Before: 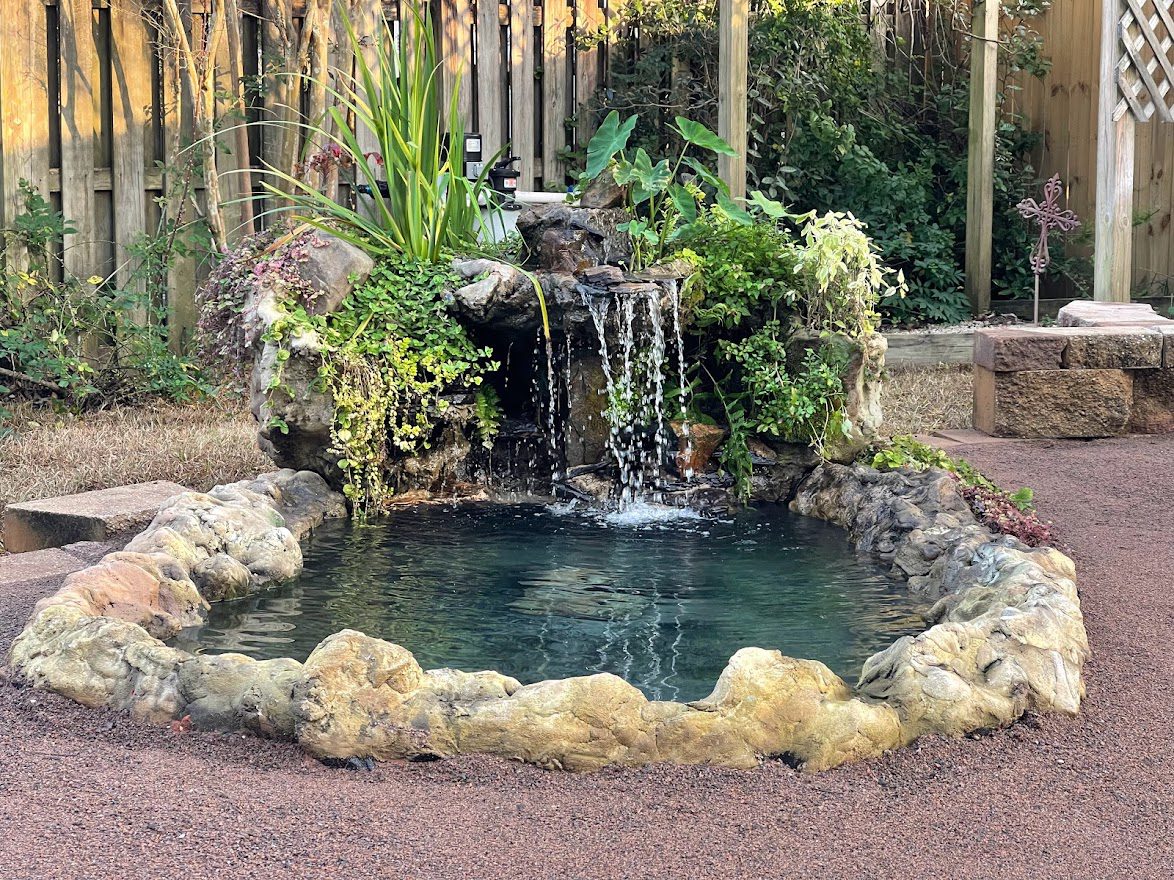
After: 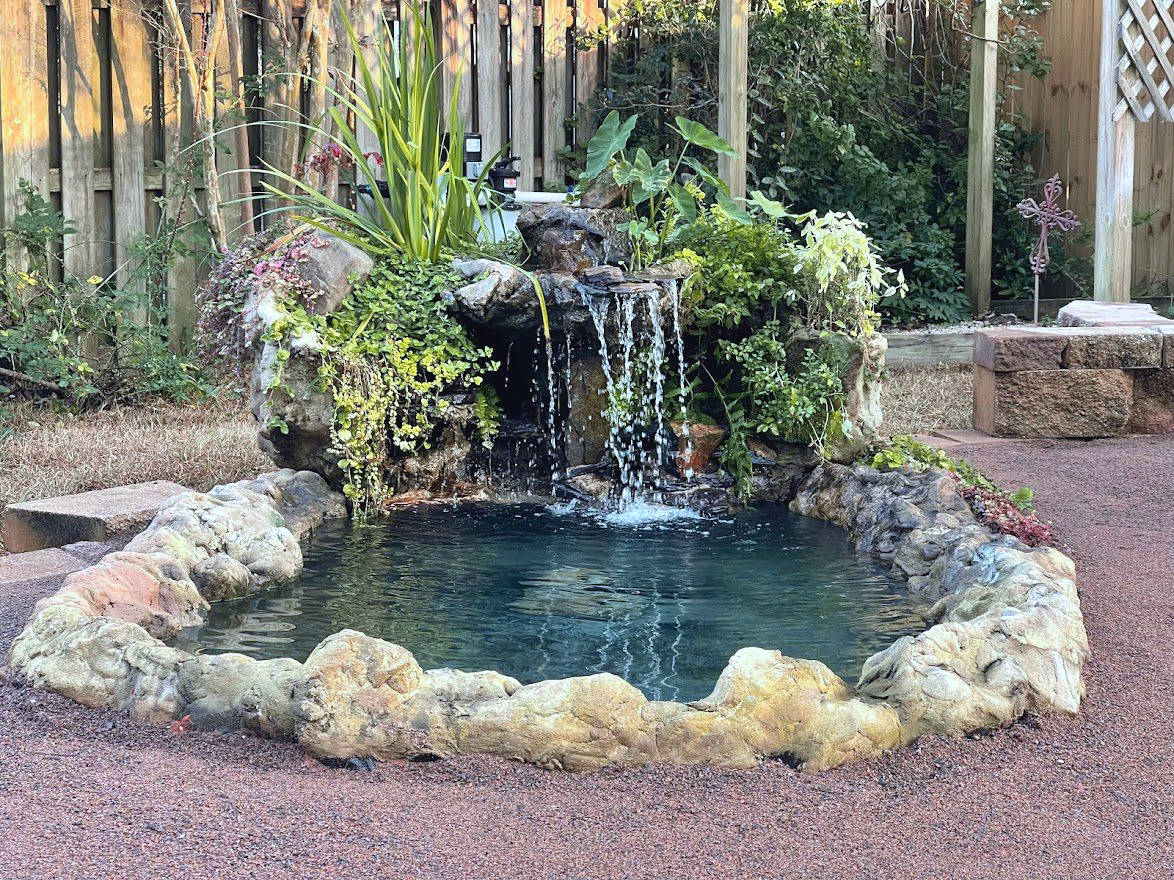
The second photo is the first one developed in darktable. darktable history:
tone curve: curves: ch0 [(0, 0.024) (0.119, 0.146) (0.474, 0.485) (0.718, 0.739) (0.817, 0.839) (1, 0.998)]; ch1 [(0, 0) (0.377, 0.416) (0.439, 0.451) (0.477, 0.477) (0.501, 0.503) (0.538, 0.544) (0.58, 0.602) (0.664, 0.676) (0.783, 0.804) (1, 1)]; ch2 [(0, 0) (0.38, 0.405) (0.463, 0.456) (0.498, 0.497) (0.524, 0.535) (0.578, 0.576) (0.648, 0.665) (1, 1)], color space Lab, independent channels, preserve colors none
color correction: highlights a* -3.99, highlights b* -11.15
